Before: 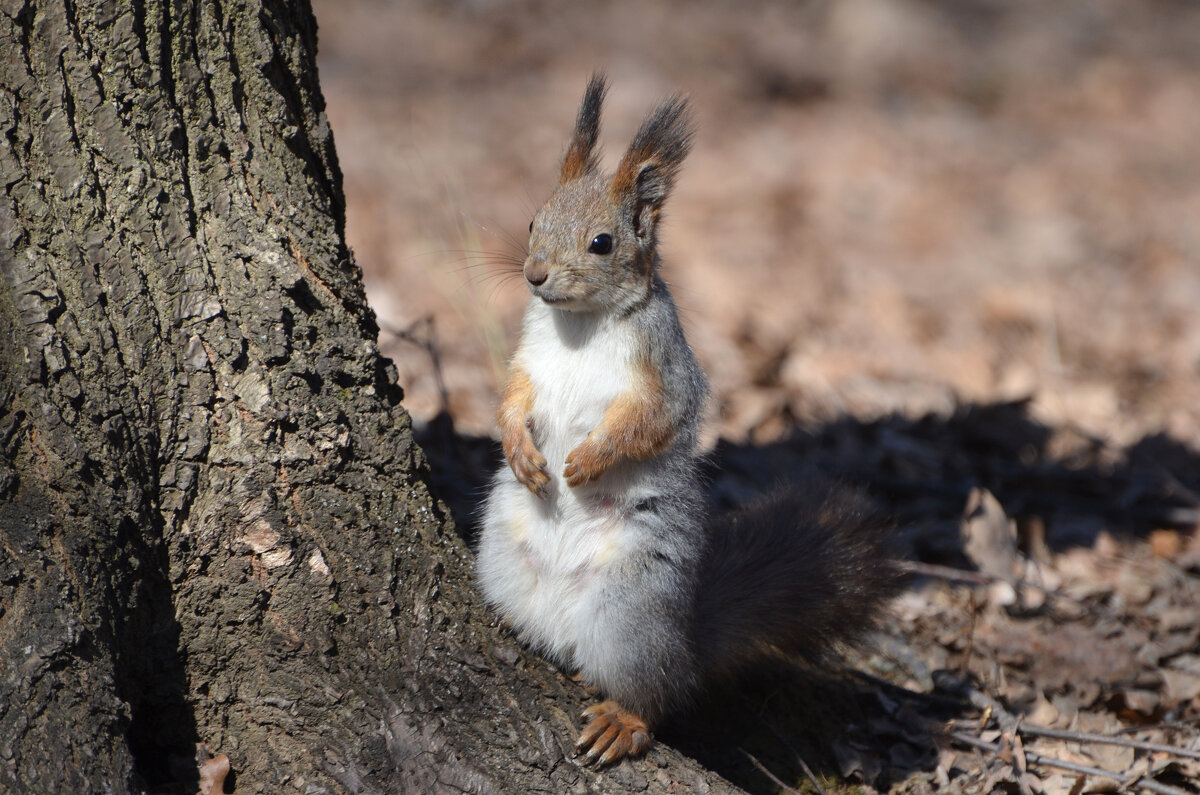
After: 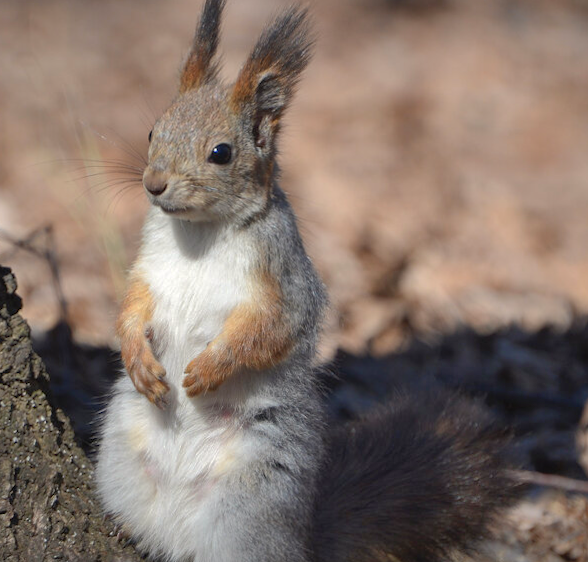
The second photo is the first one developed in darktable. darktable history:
white balance: red 1.009, blue 0.985
rotate and perspective: rotation 0.174°, lens shift (vertical) 0.013, lens shift (horizontal) 0.019, shear 0.001, automatic cropping original format, crop left 0.007, crop right 0.991, crop top 0.016, crop bottom 0.997
crop: left 32.075%, top 10.976%, right 18.355%, bottom 17.596%
shadows and highlights: on, module defaults
